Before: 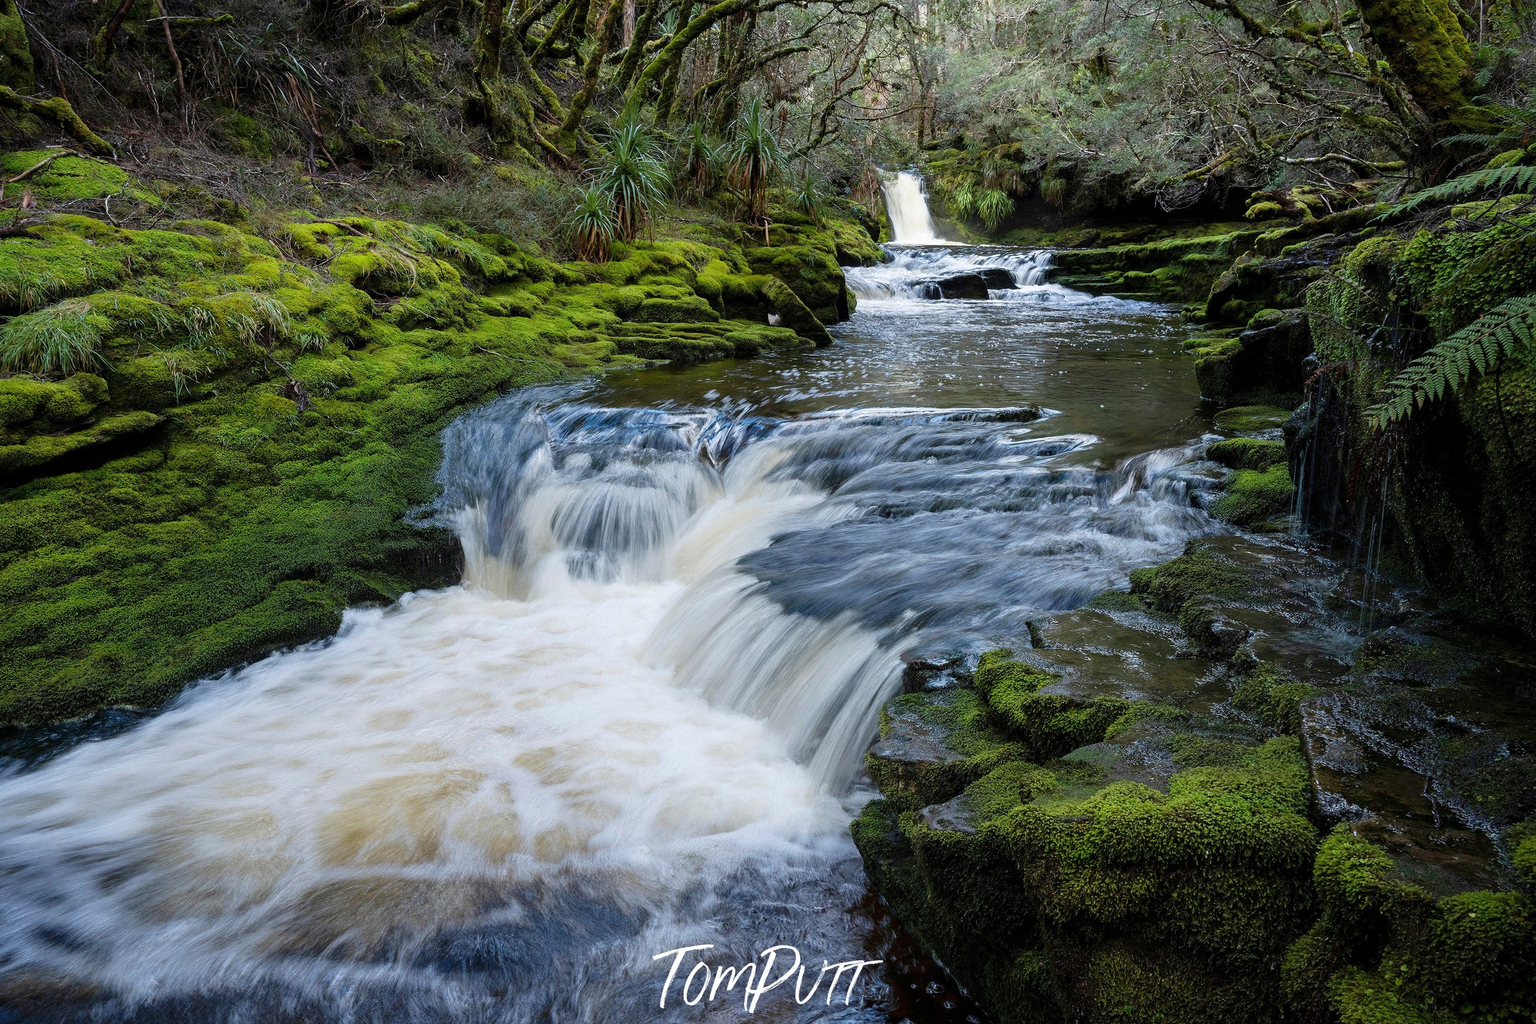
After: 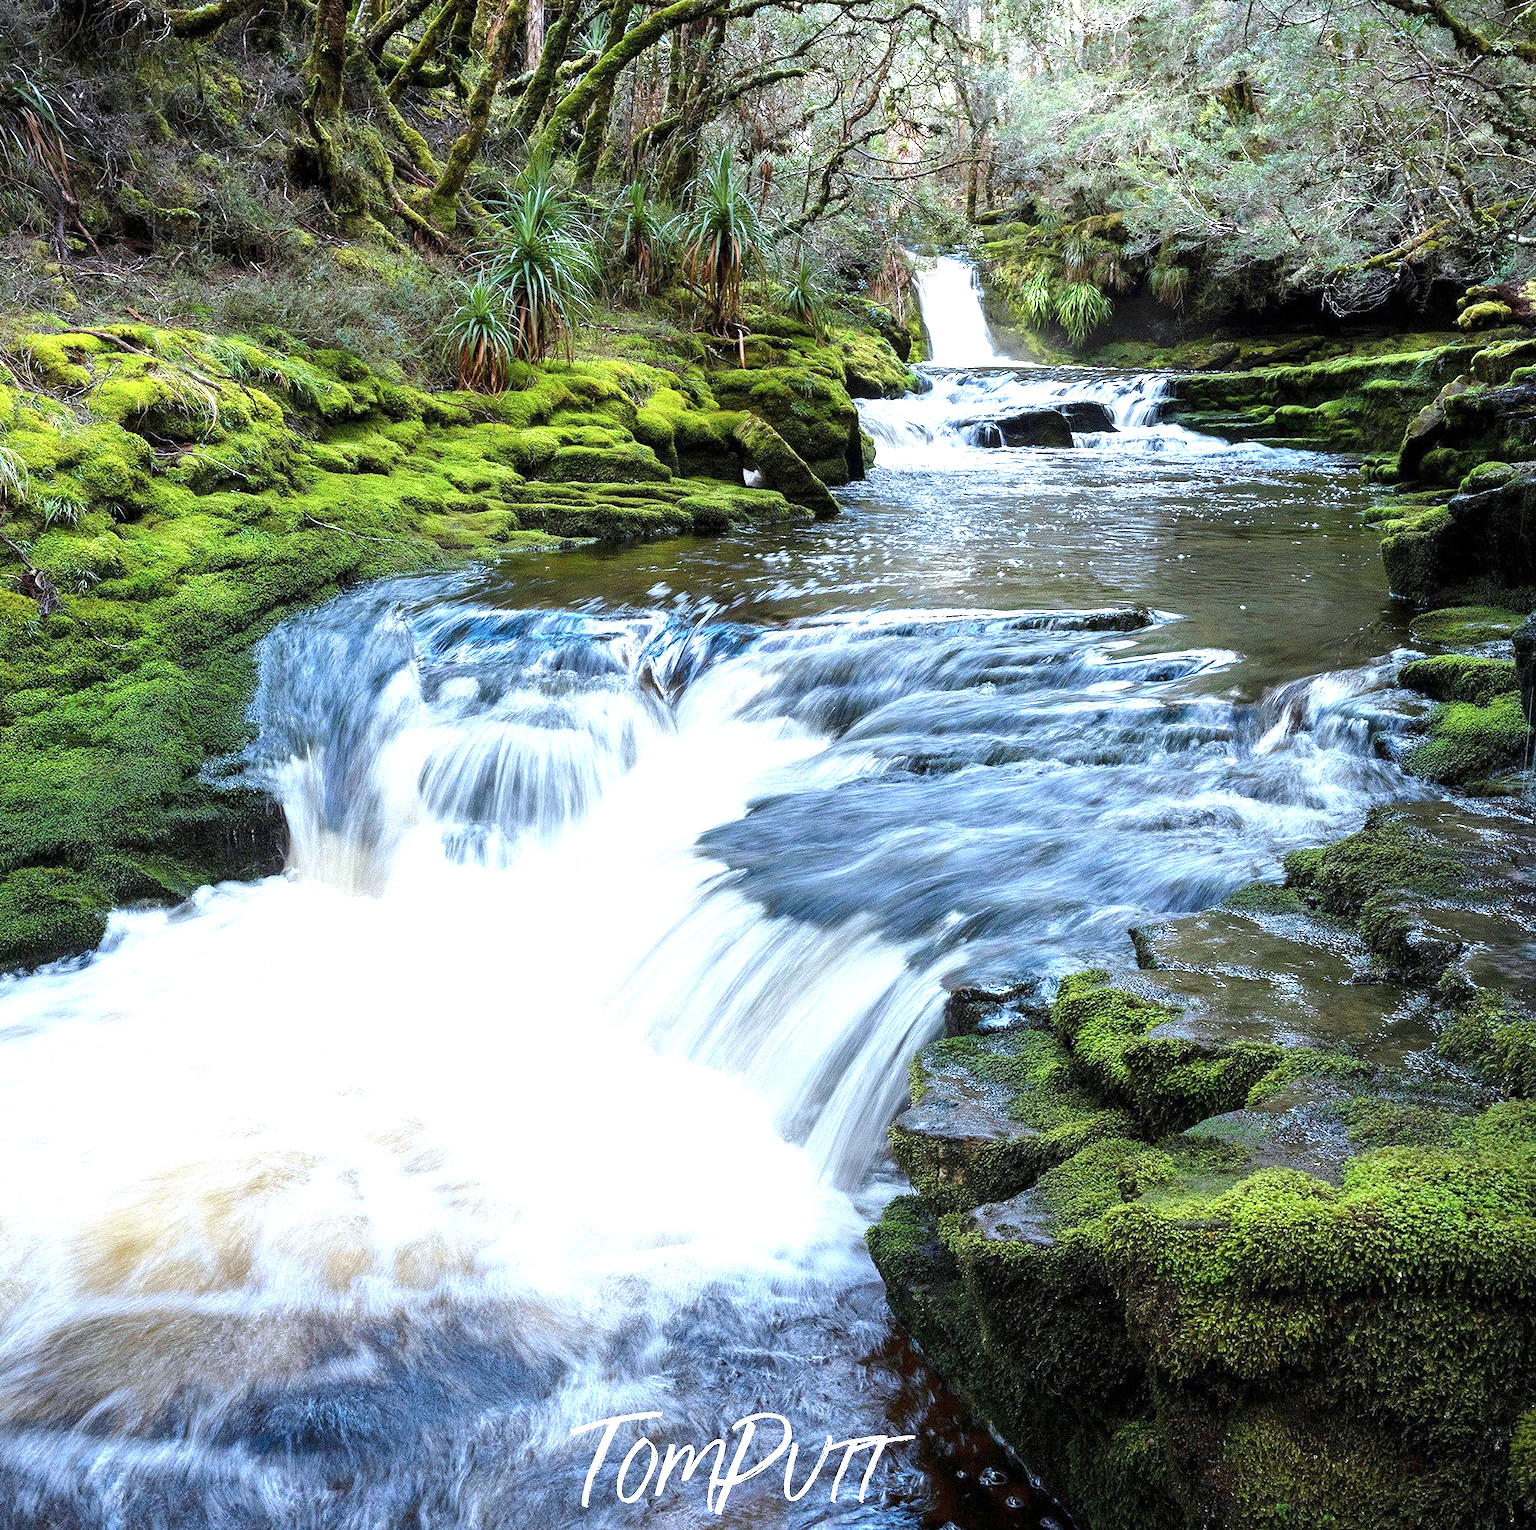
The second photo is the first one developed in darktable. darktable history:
tone equalizer: edges refinement/feathering 500, mask exposure compensation -1.57 EV, preserve details no
crop and rotate: left 17.649%, right 15.453%
exposure: exposure 1.202 EV, compensate highlight preservation false
color correction: highlights a* -0.736, highlights b* -8.68
